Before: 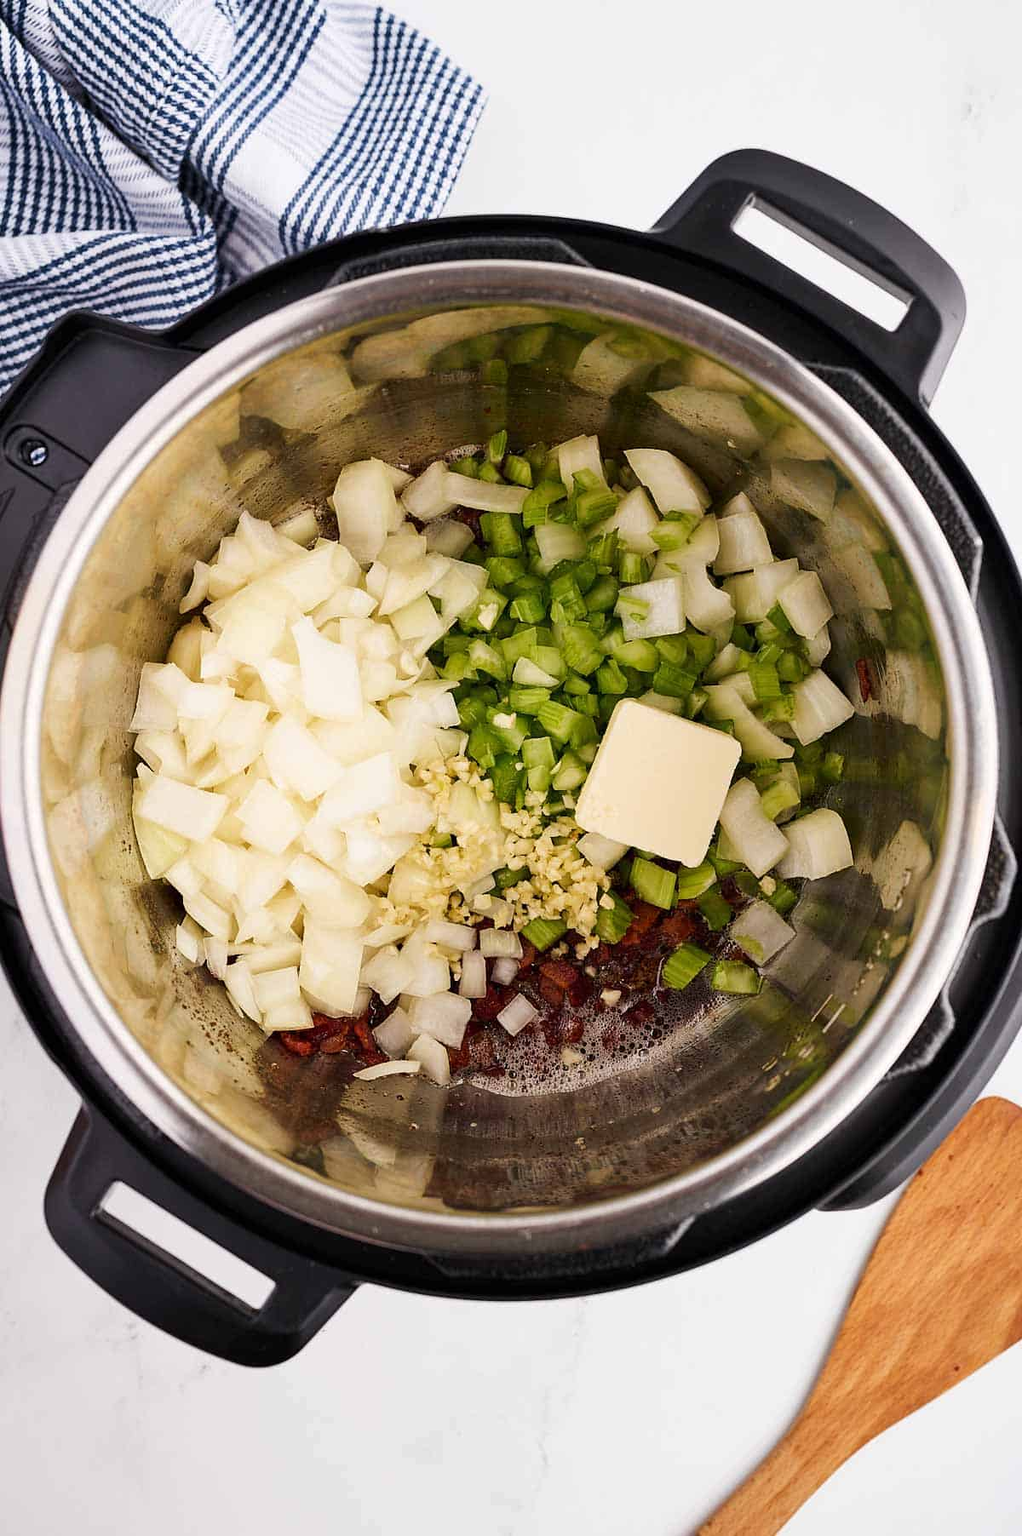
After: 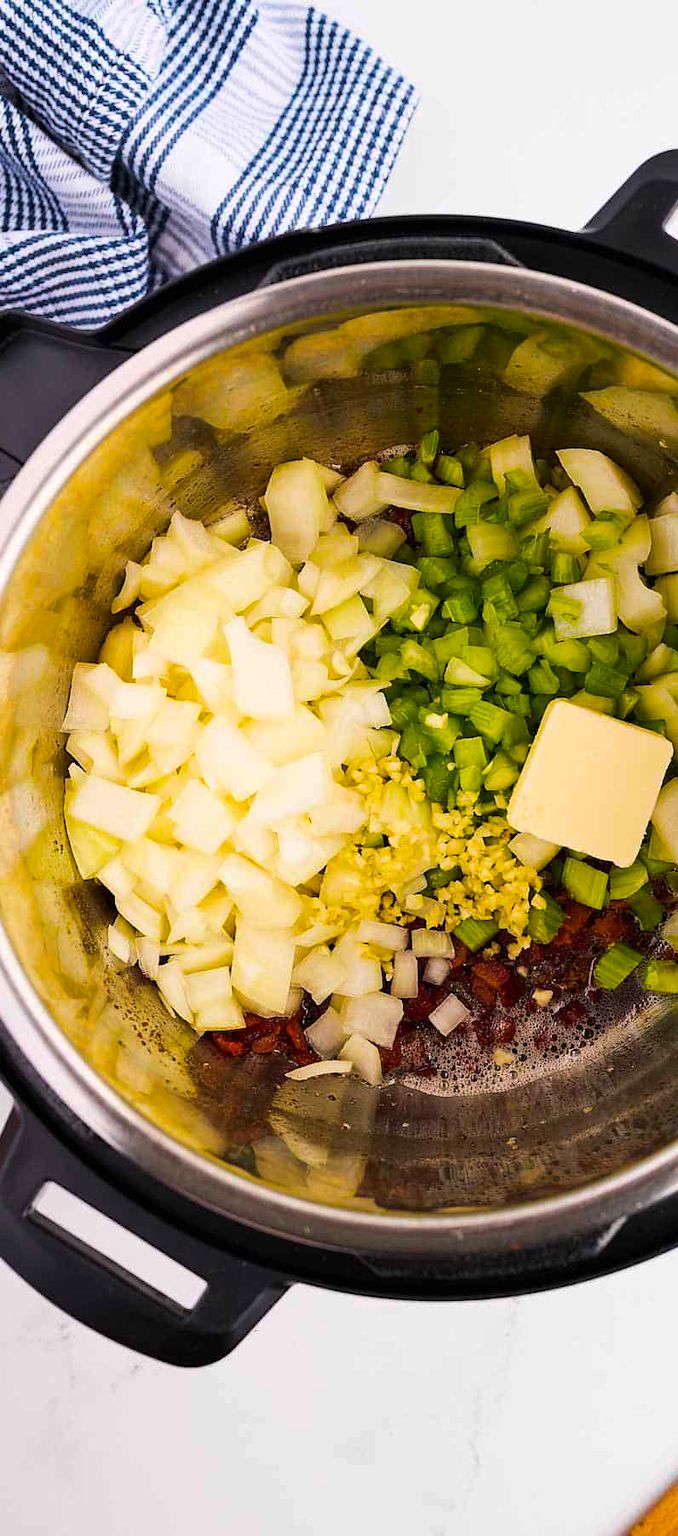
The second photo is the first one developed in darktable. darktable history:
tone equalizer: edges refinement/feathering 500, mask exposure compensation -1.57 EV, preserve details no
color balance rgb: linear chroma grading › shadows -39.791%, linear chroma grading › highlights 39.209%, linear chroma grading › global chroma 45.319%, linear chroma grading › mid-tones -29.624%, perceptual saturation grading › global saturation 1.019%, perceptual saturation grading › highlights -2.295%, perceptual saturation grading › mid-tones 3.843%, perceptual saturation grading › shadows 8.144%
crop and rotate: left 6.697%, right 26.855%
